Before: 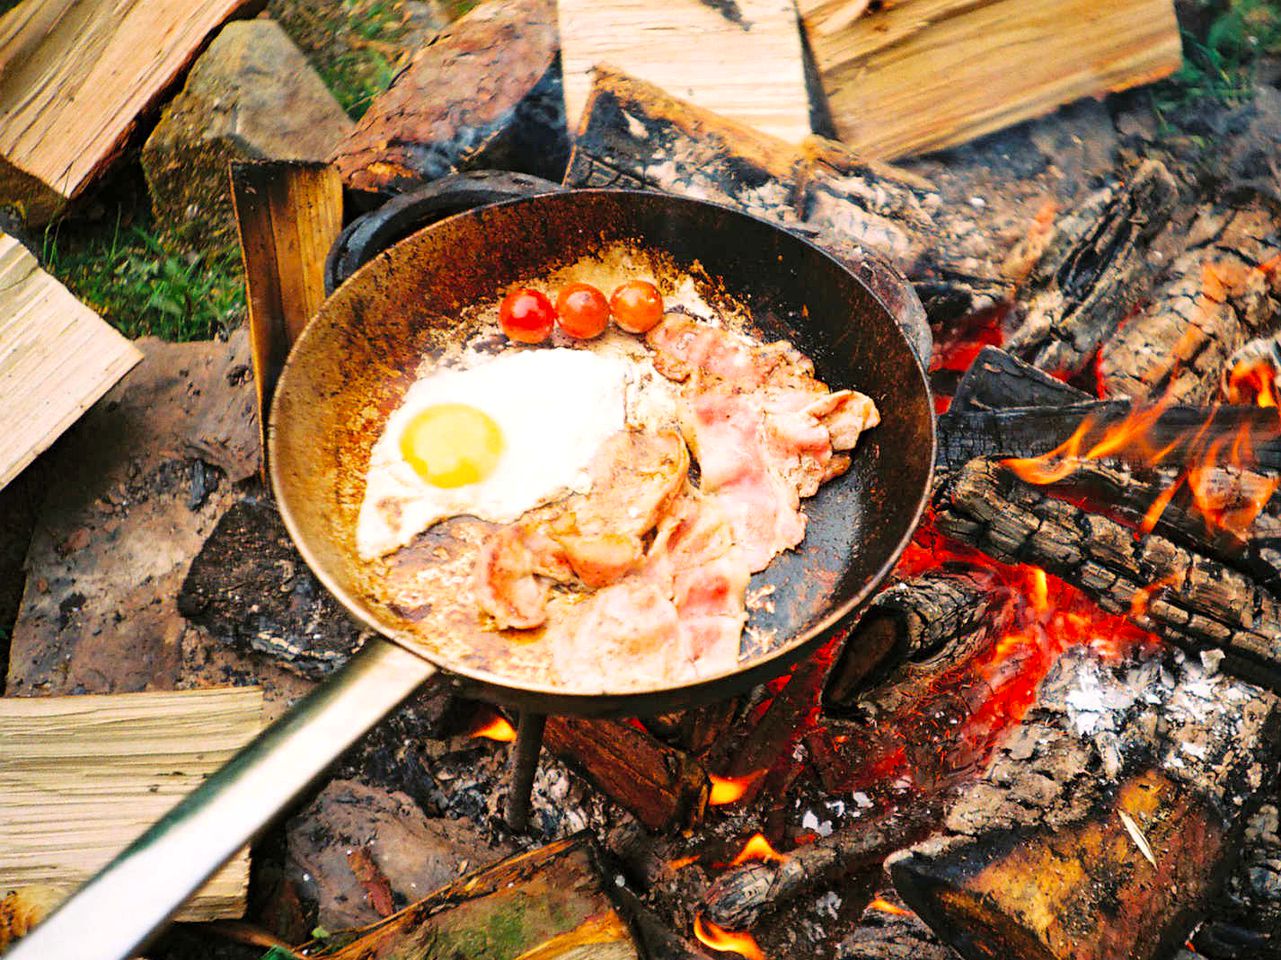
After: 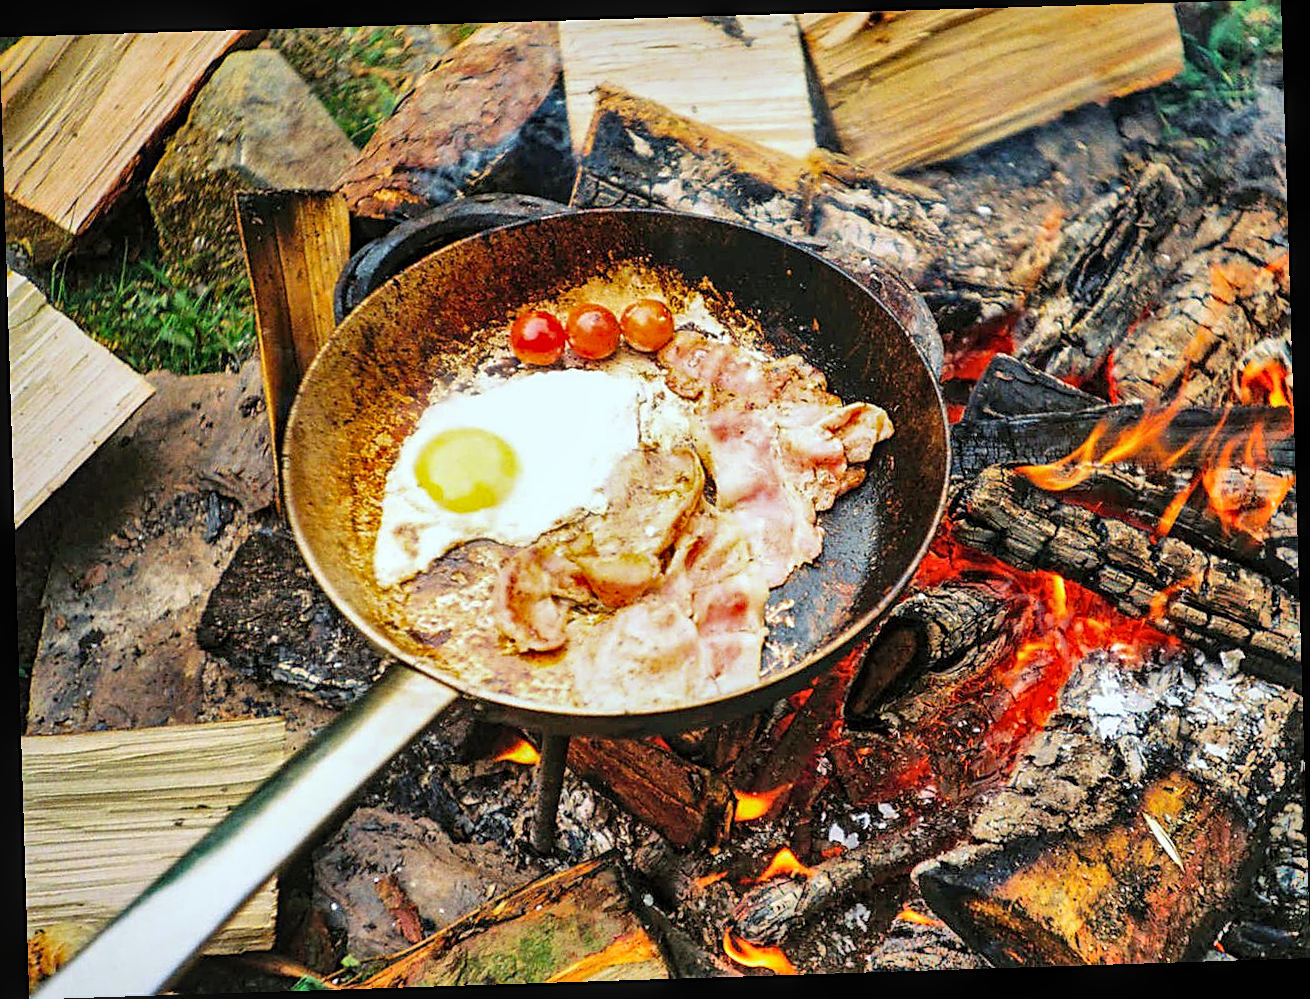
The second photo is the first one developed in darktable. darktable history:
shadows and highlights: shadows 52.42, soften with gaussian
color correction: highlights b* 3
sharpen: on, module defaults
rotate and perspective: rotation -1.77°, lens shift (horizontal) 0.004, automatic cropping off
white balance: red 0.925, blue 1.046
local contrast: on, module defaults
